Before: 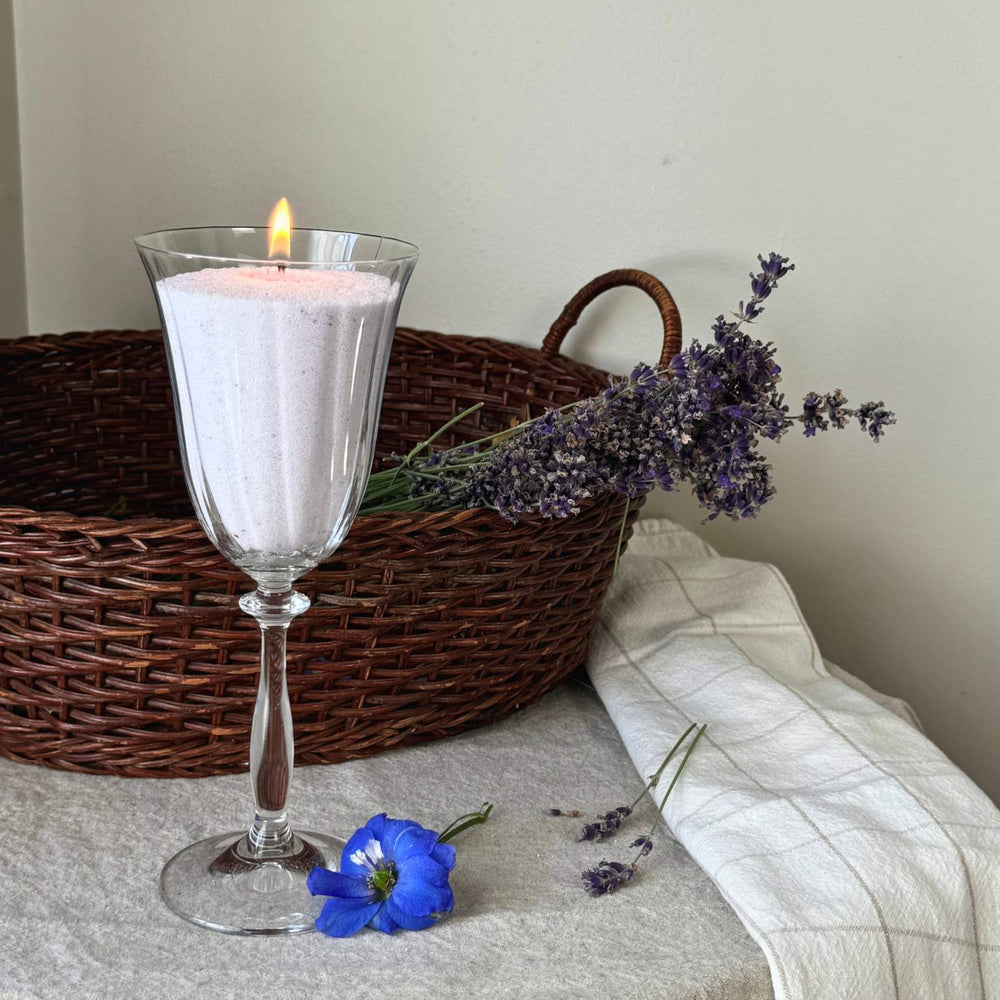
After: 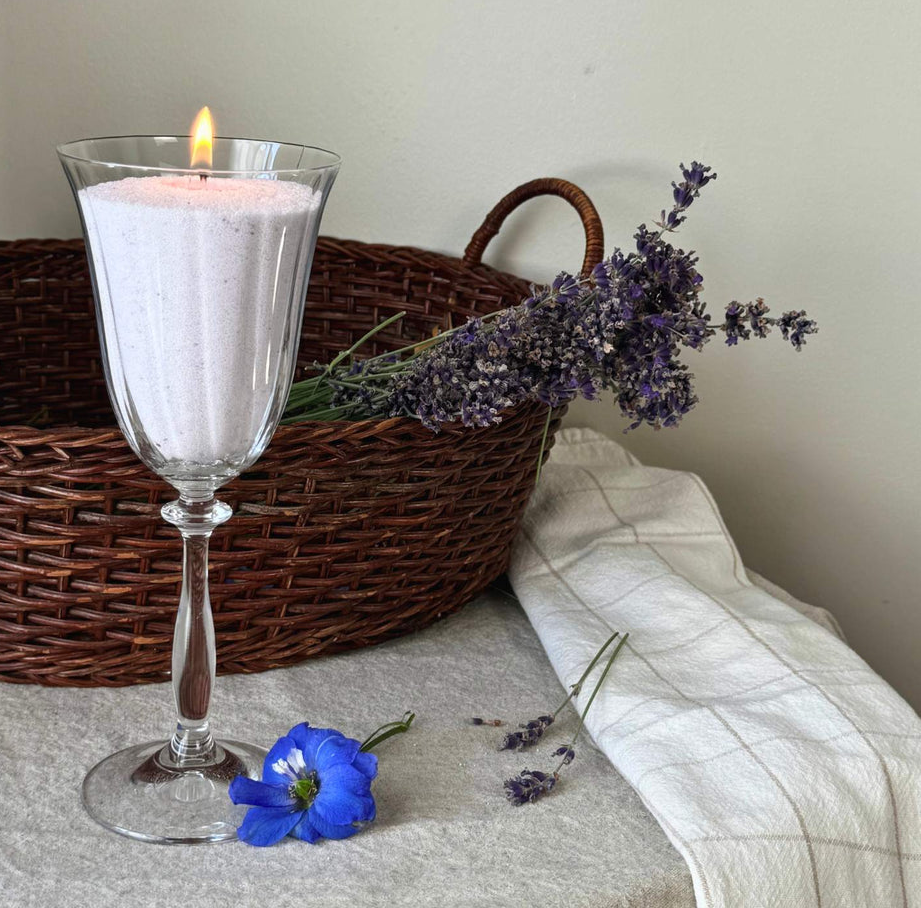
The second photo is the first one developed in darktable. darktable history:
crop and rotate: left 7.889%, top 9.194%
